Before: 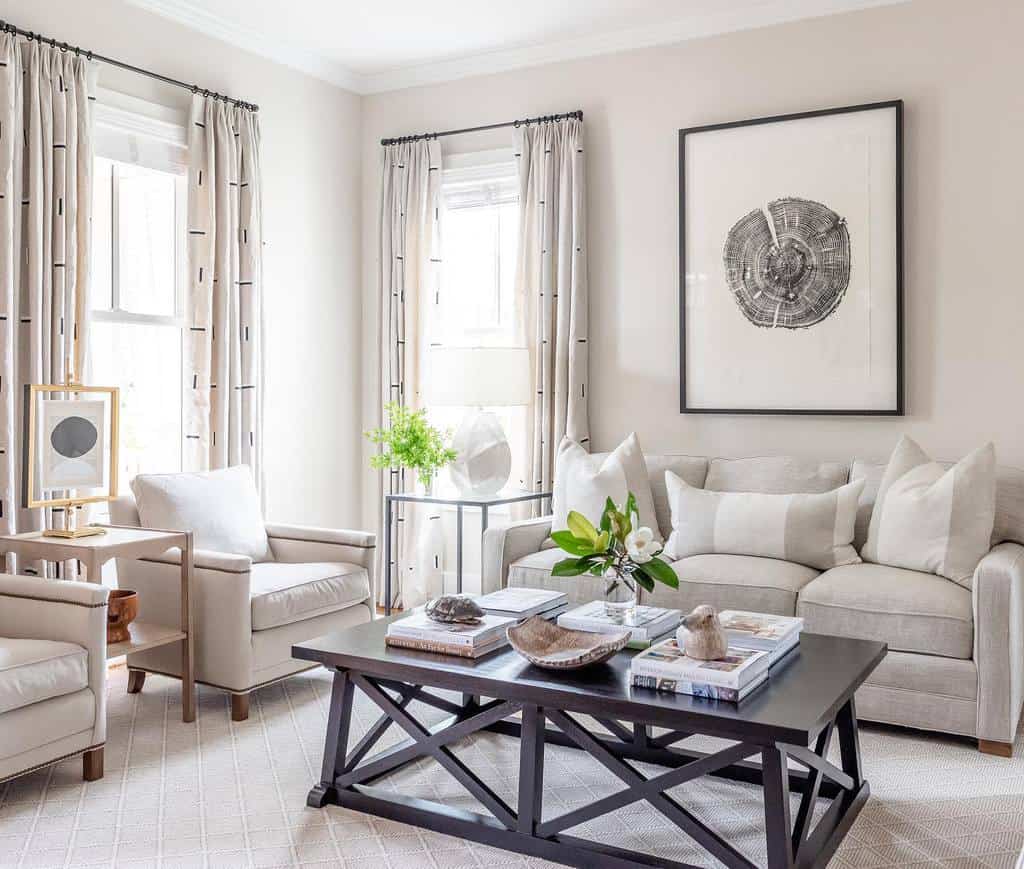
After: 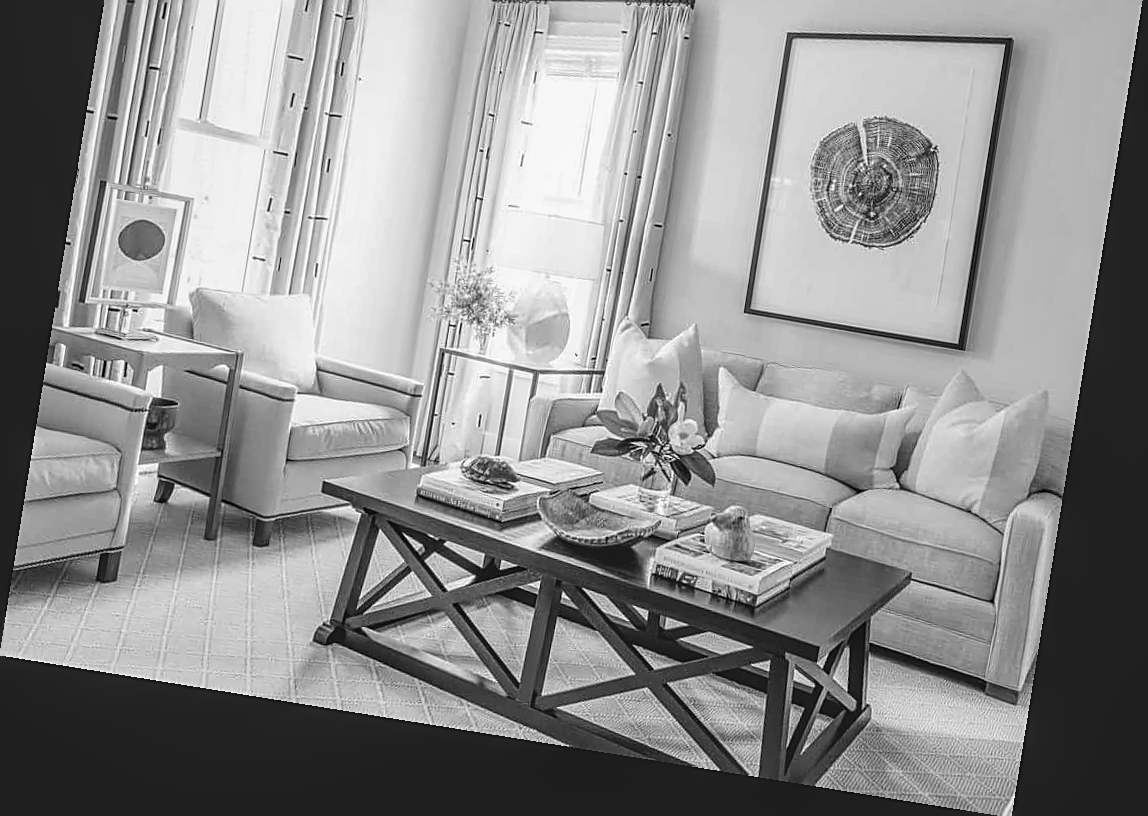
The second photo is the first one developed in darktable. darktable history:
contrast brightness saturation: contrast 0.08, saturation 0.2
sharpen: on, module defaults
exposure: black level correction -0.014, exposure -0.193 EV, compensate highlight preservation false
crop and rotate: top 19.998%
local contrast: on, module defaults
rotate and perspective: rotation 9.12°, automatic cropping off
monochrome: on, module defaults
white balance: red 1.009, blue 1.027
